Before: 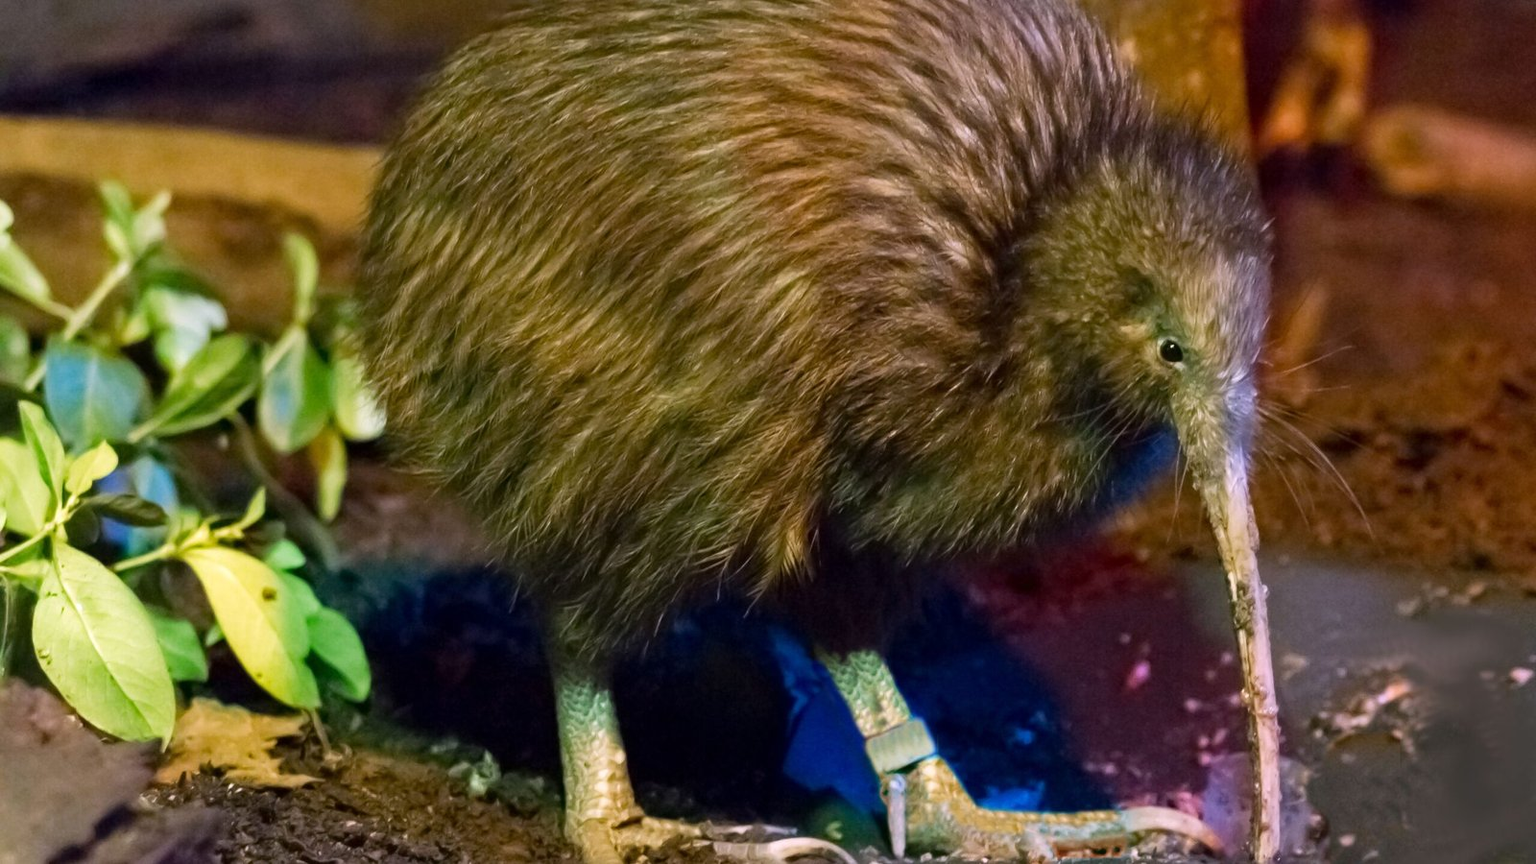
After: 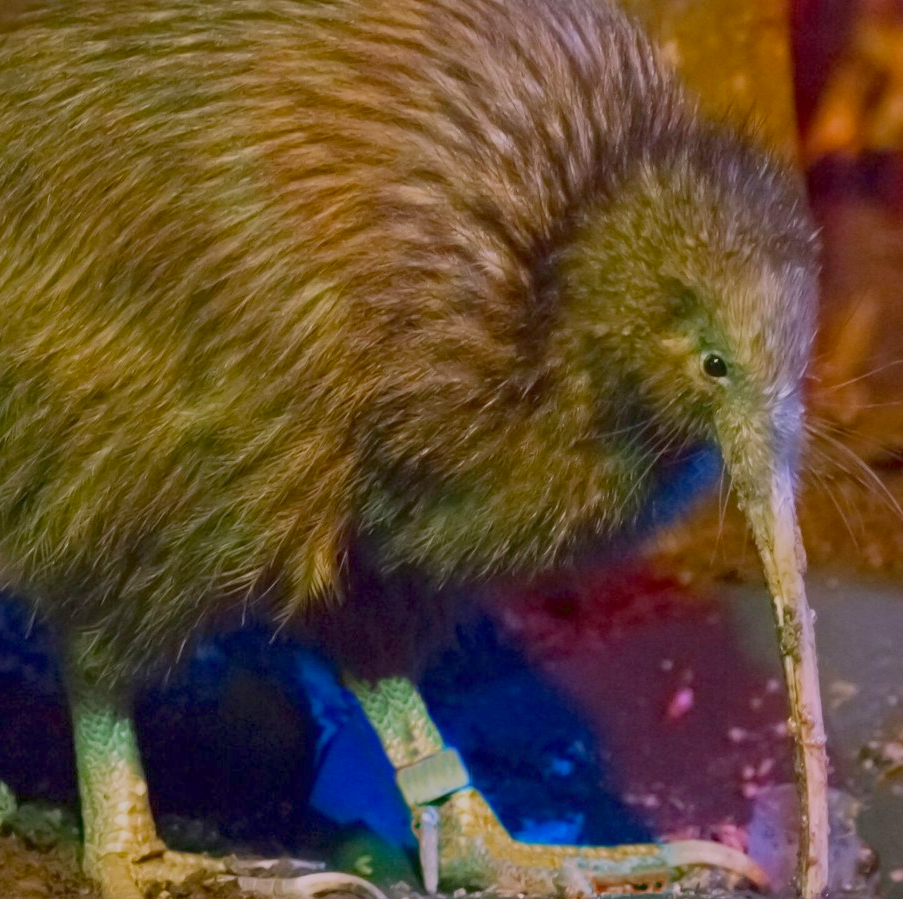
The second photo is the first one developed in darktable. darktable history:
crop: left 31.579%, top 0.011%, right 11.964%
color balance rgb: global offset › hue 172.1°, perceptual saturation grading › global saturation 9.817%, contrast -29.379%
